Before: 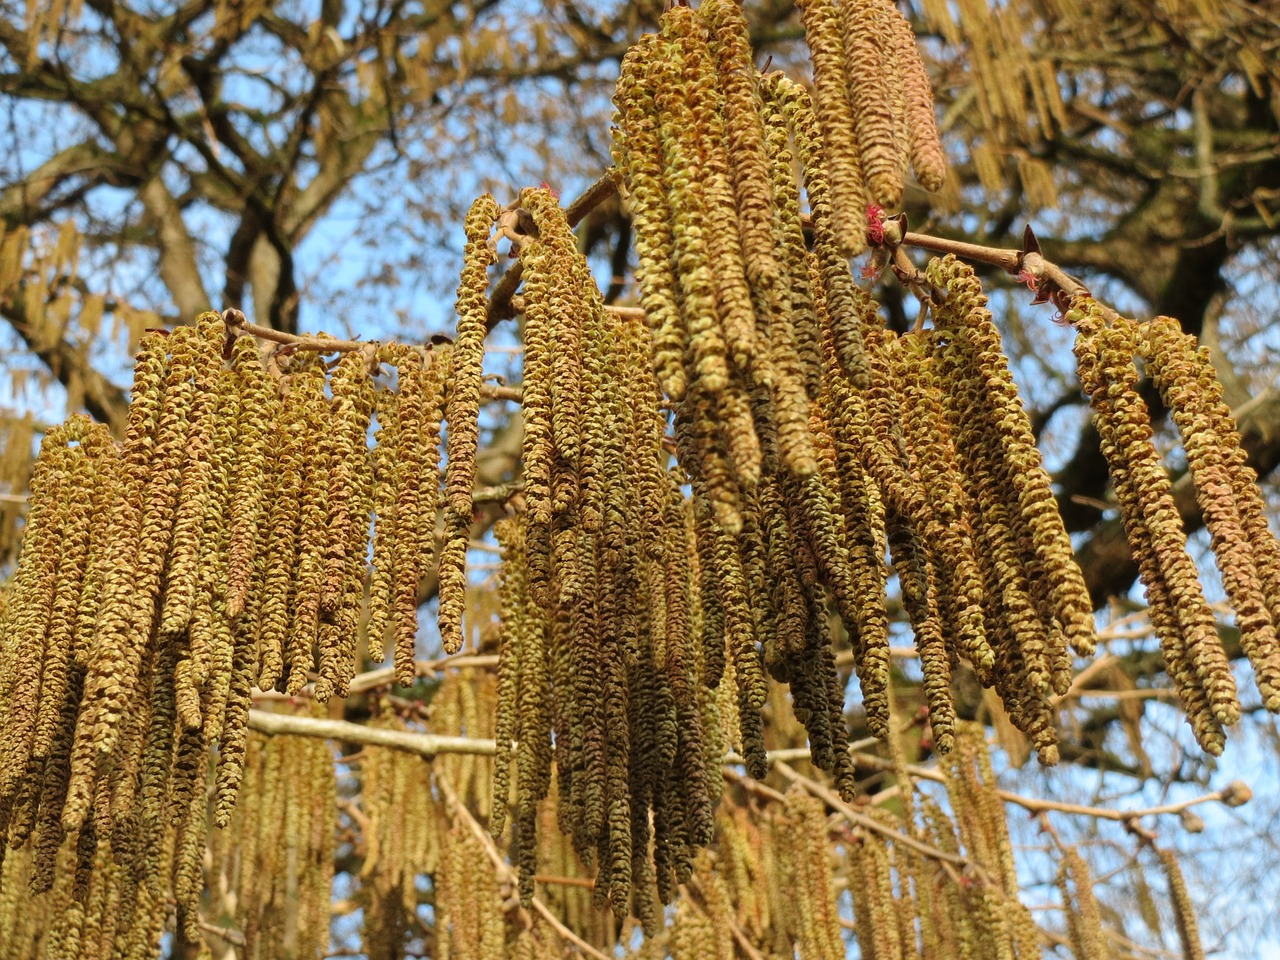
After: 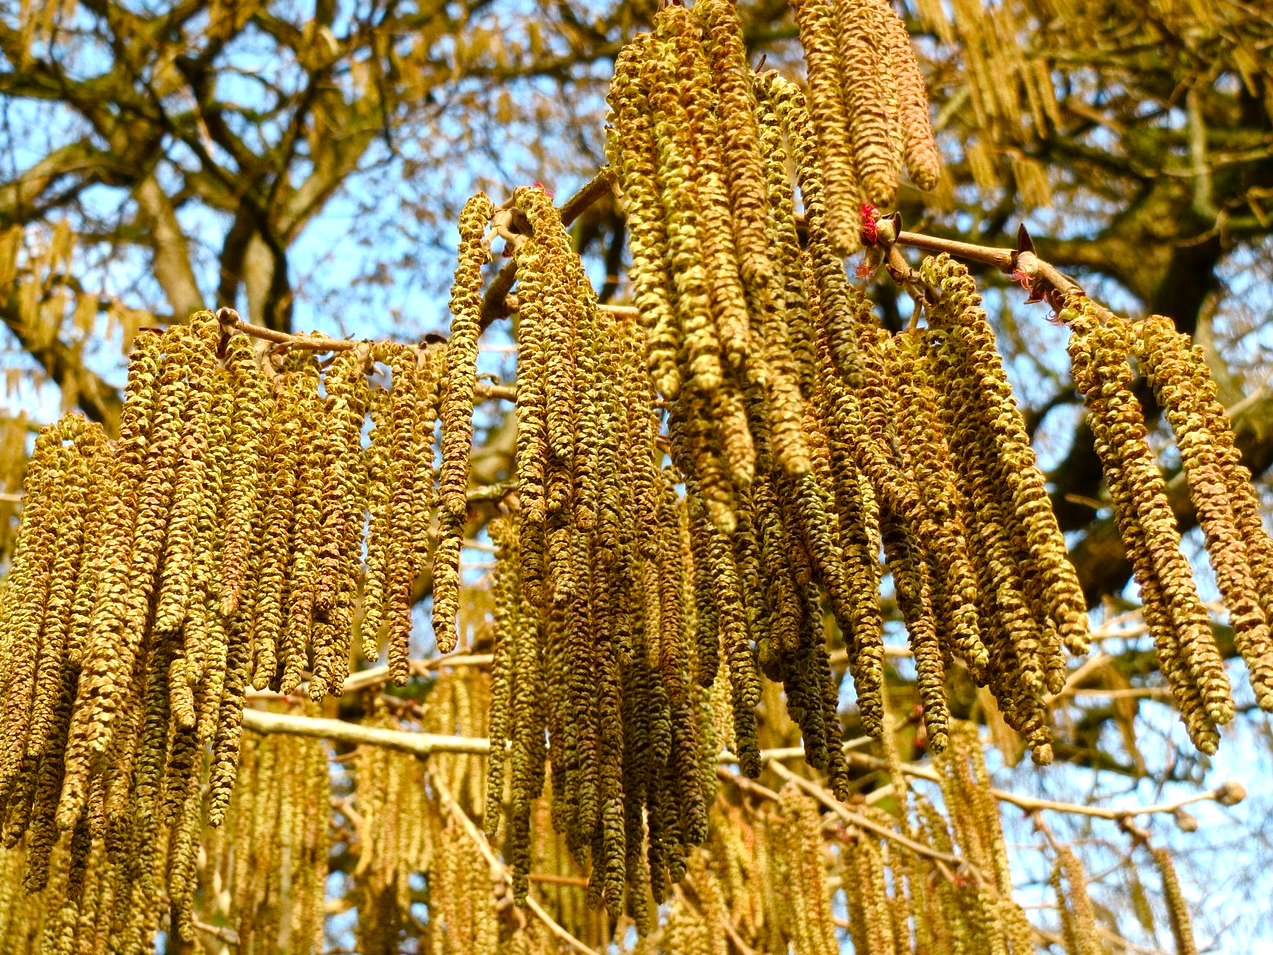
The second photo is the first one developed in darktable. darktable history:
crop and rotate: left 0.511%, top 0.121%, bottom 0.38%
tone equalizer: -7 EV 0.112 EV
local contrast: mode bilateral grid, contrast 21, coarseness 49, detail 128%, midtone range 0.2
color balance rgb: shadows lift › luminance -9.641%, global offset › hue 169.96°, linear chroma grading › global chroma 9.716%, perceptual saturation grading › global saturation 20%, perceptual saturation grading › highlights -49.006%, perceptual saturation grading › shadows 24.062%, perceptual brilliance grading › global brilliance 12.634%, global vibrance 29.221%
